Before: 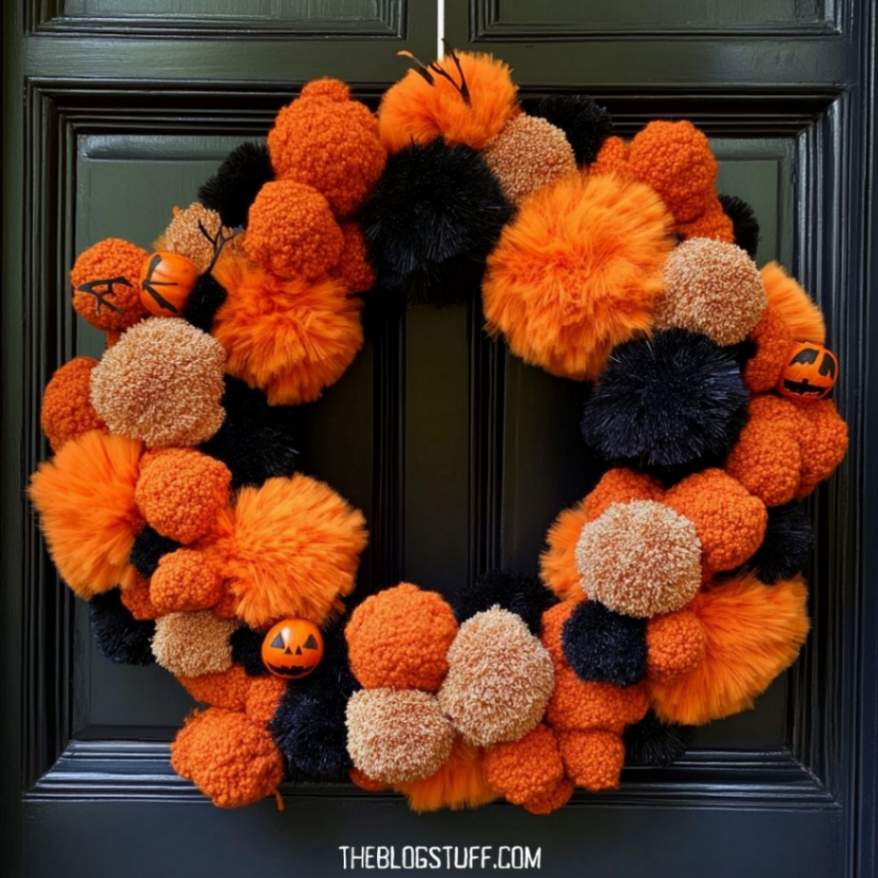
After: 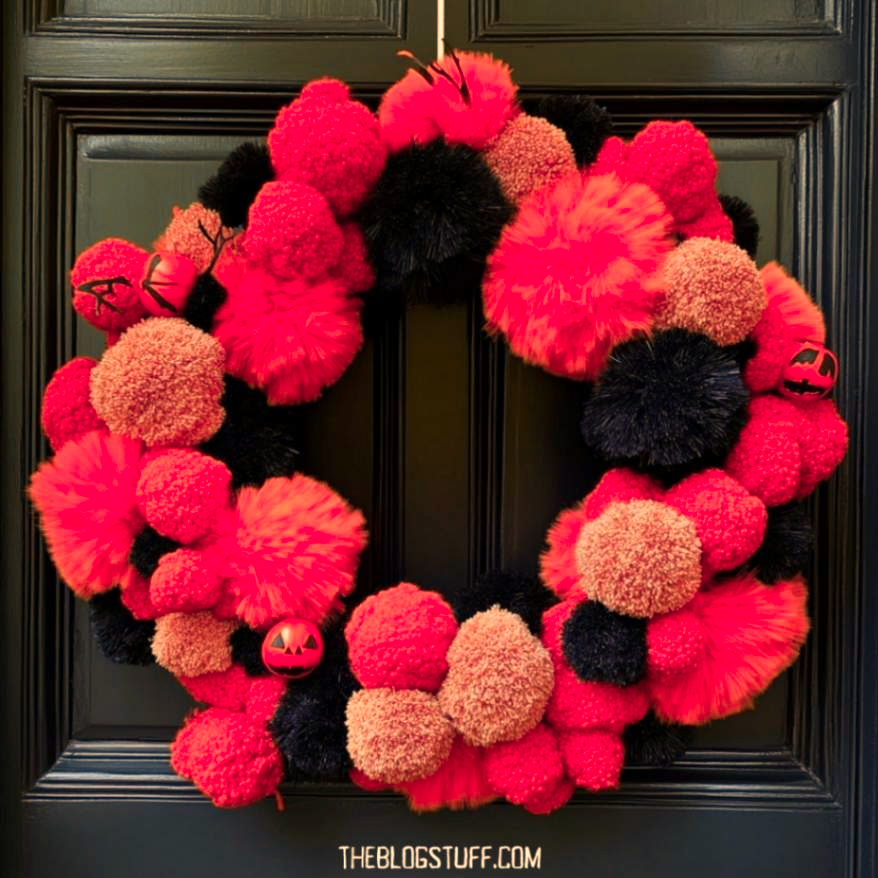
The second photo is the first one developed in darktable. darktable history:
white balance: red 1.138, green 0.996, blue 0.812
color zones: curves: ch1 [(0.263, 0.53) (0.376, 0.287) (0.487, 0.512) (0.748, 0.547) (1, 0.513)]; ch2 [(0.262, 0.45) (0.751, 0.477)], mix 31.98%
